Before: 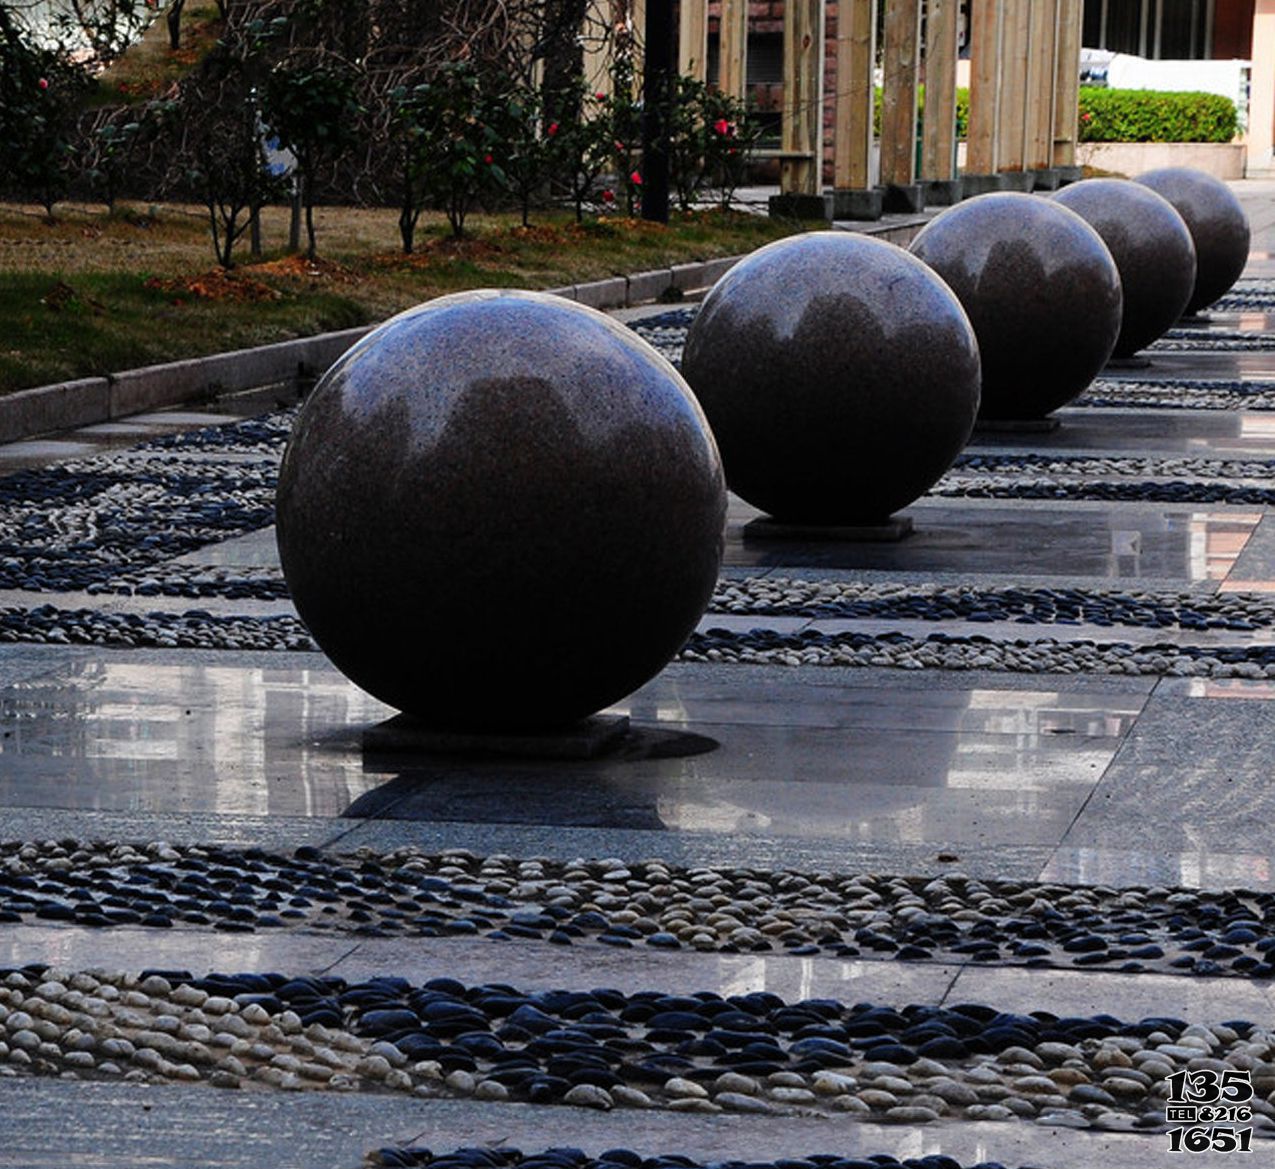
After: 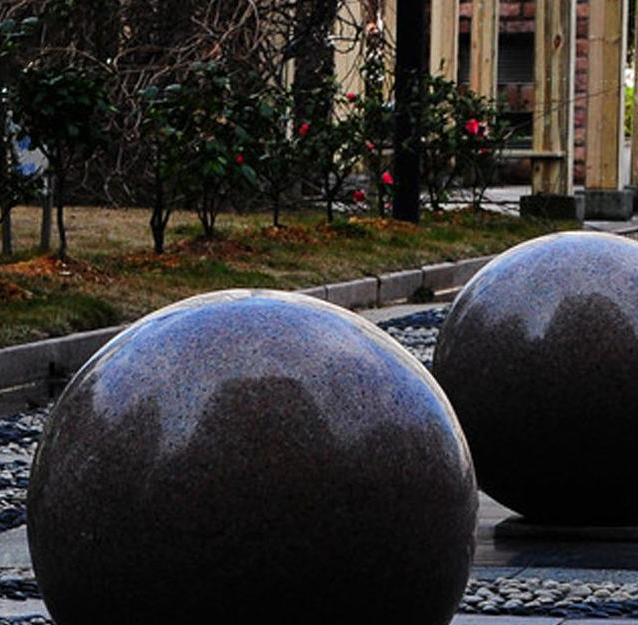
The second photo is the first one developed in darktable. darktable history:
crop: left 19.556%, right 30.401%, bottom 46.458%
levels: levels [0, 0.476, 0.951]
